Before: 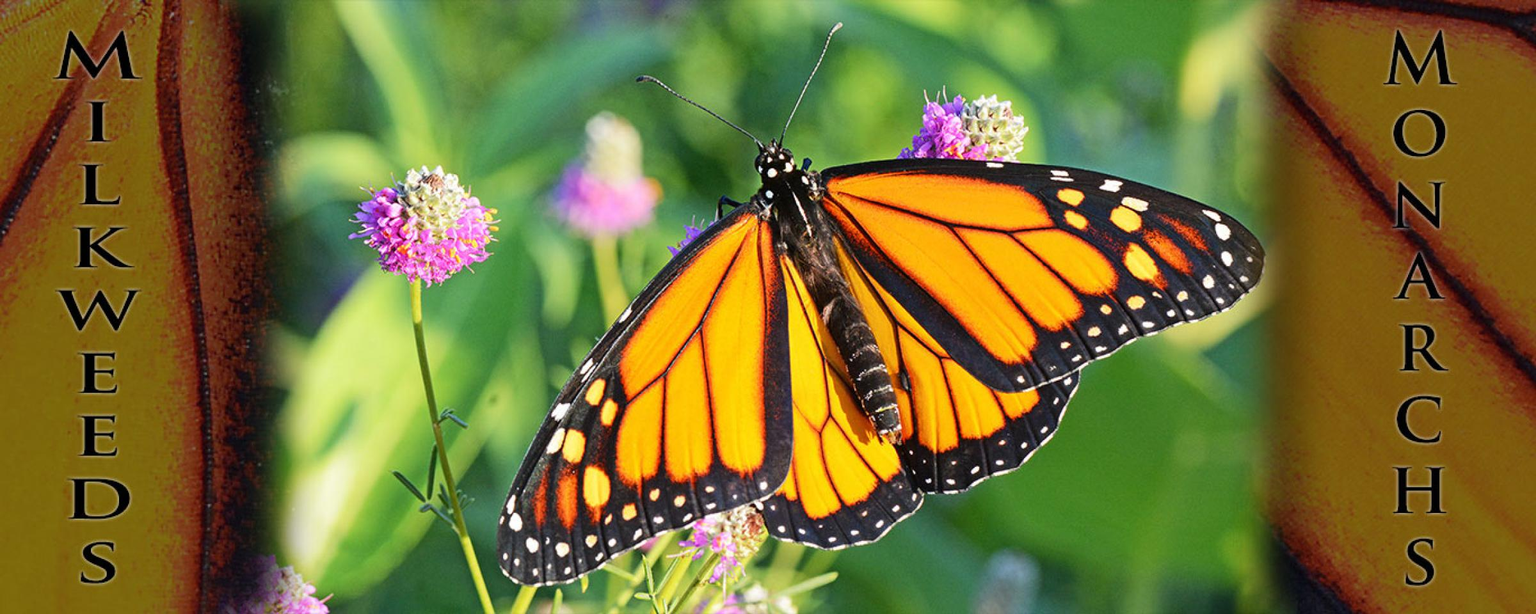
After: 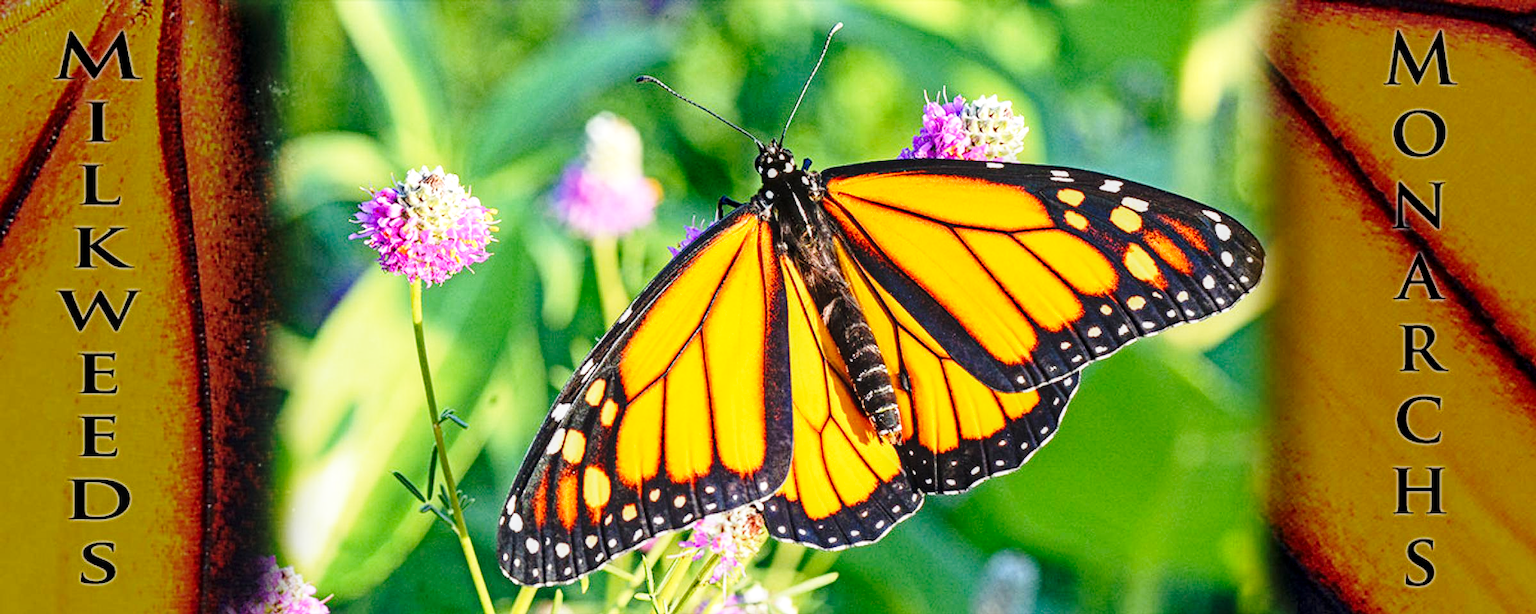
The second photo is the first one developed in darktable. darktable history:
local contrast: on, module defaults
base curve: curves: ch0 [(0, 0) (0.028, 0.03) (0.121, 0.232) (0.46, 0.748) (0.859, 0.968) (1, 1)], preserve colors none
haze removal: compatibility mode true, adaptive false
